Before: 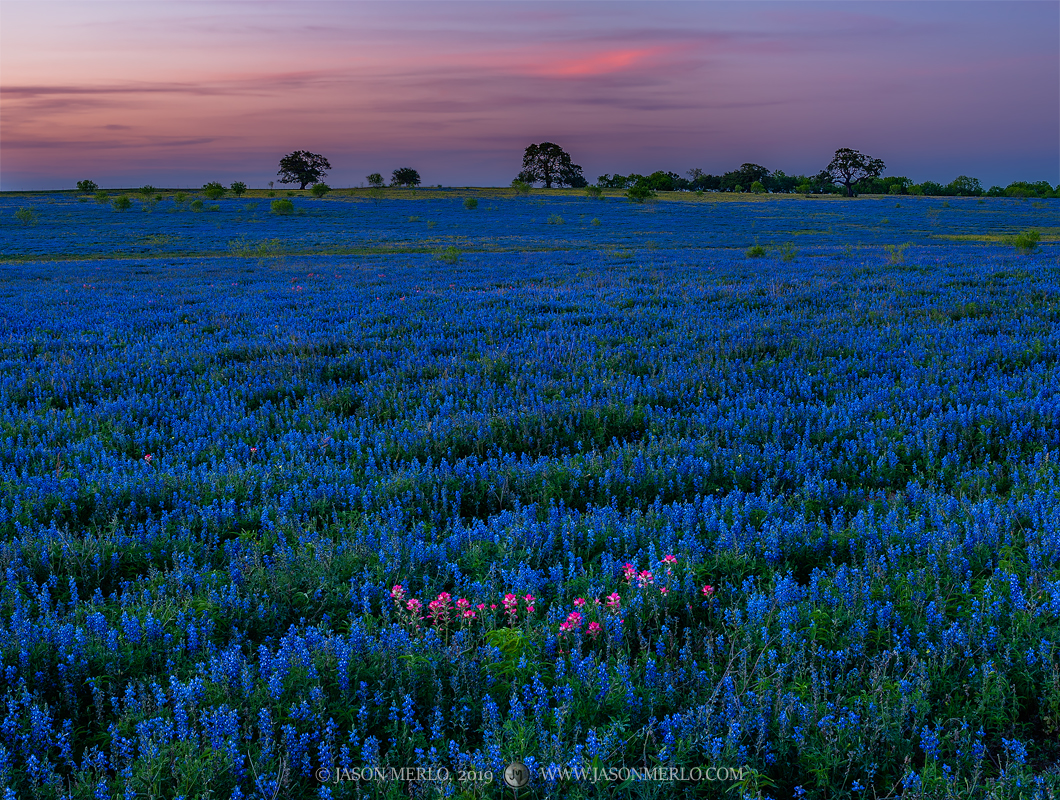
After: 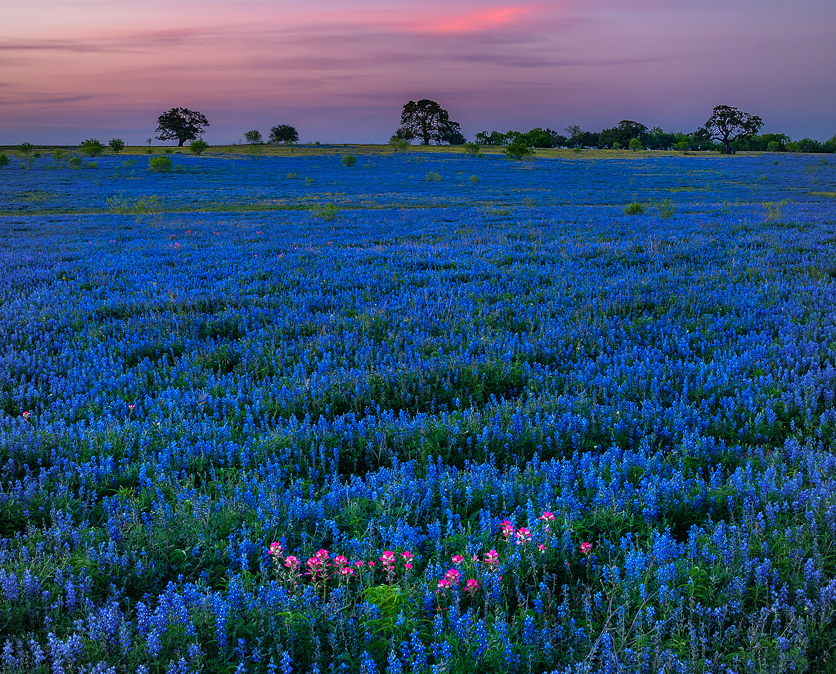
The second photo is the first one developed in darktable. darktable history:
exposure: black level correction 0, exposure 0.499 EV, compensate exposure bias true, compensate highlight preservation false
vignetting: fall-off radius 94.81%
crop: left 11.531%, top 5.384%, right 9.578%, bottom 10.252%
